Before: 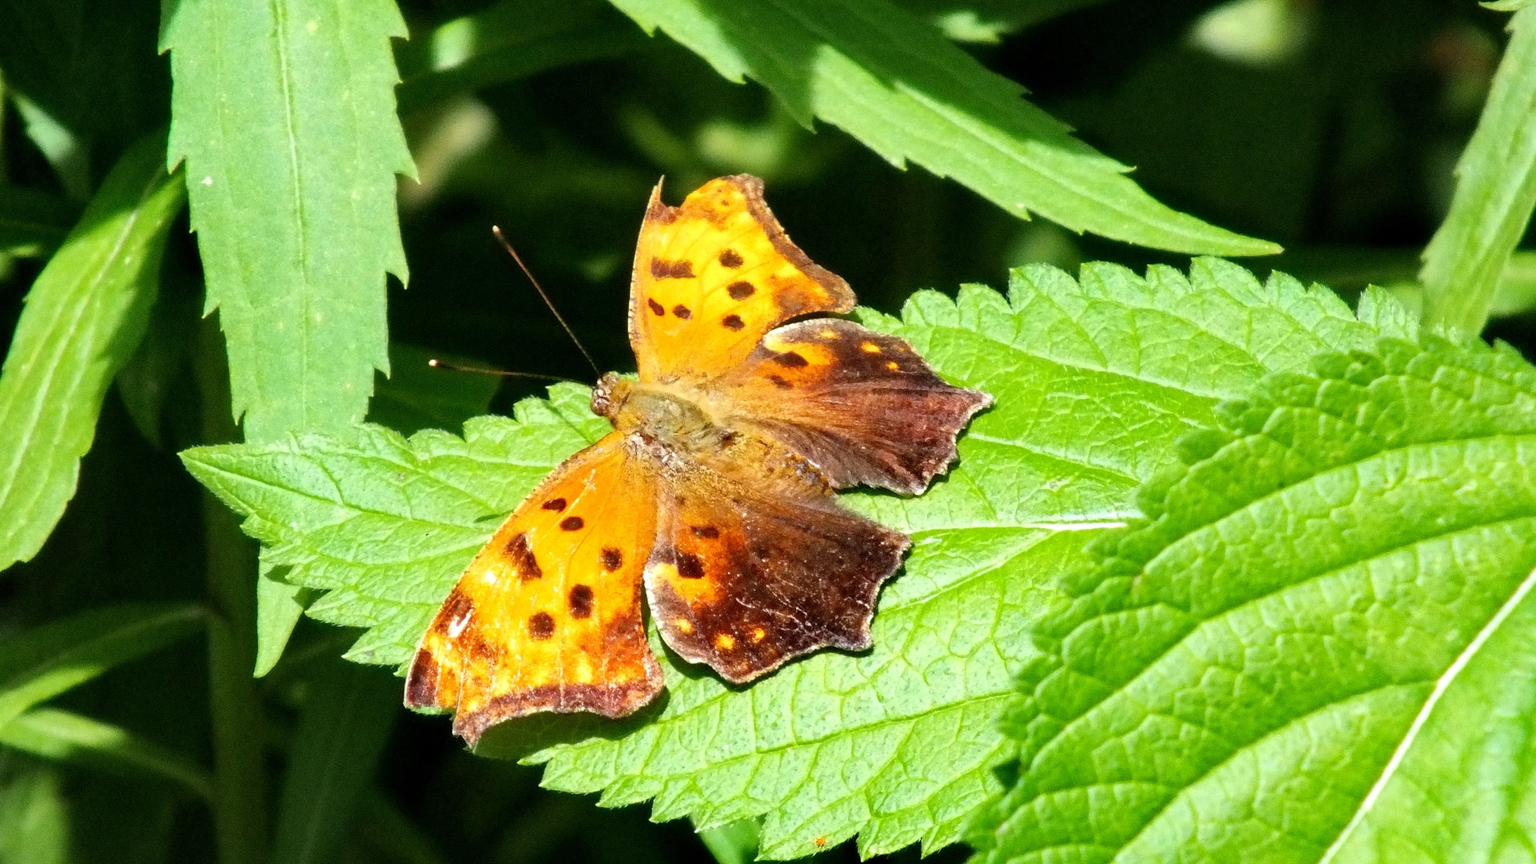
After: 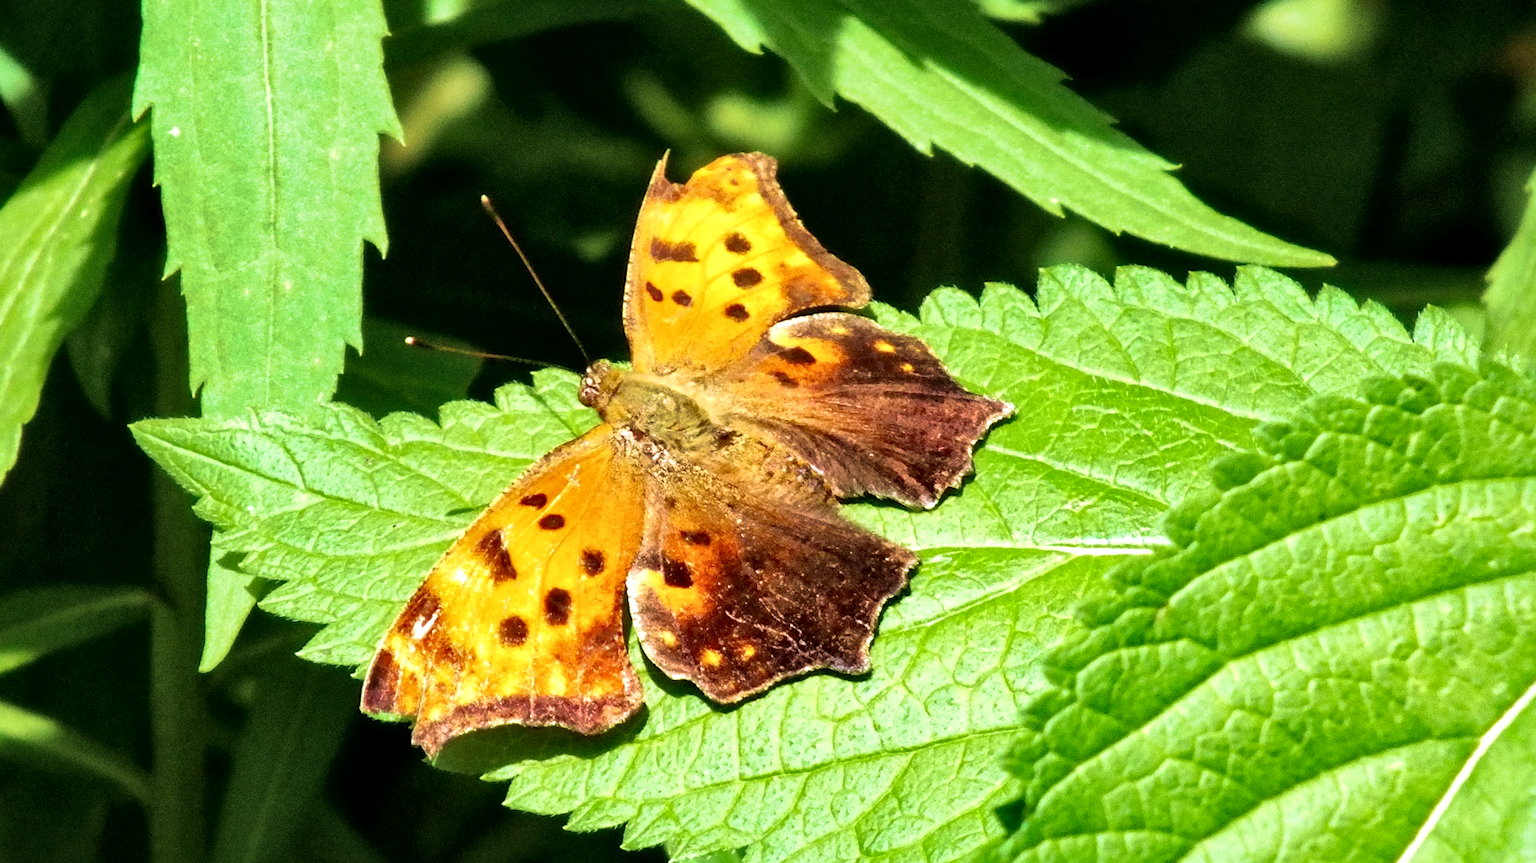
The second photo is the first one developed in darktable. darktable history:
velvia: strength 74.49%
crop and rotate: angle -2.75°
local contrast: mode bilateral grid, contrast 24, coarseness 47, detail 151%, midtone range 0.2
